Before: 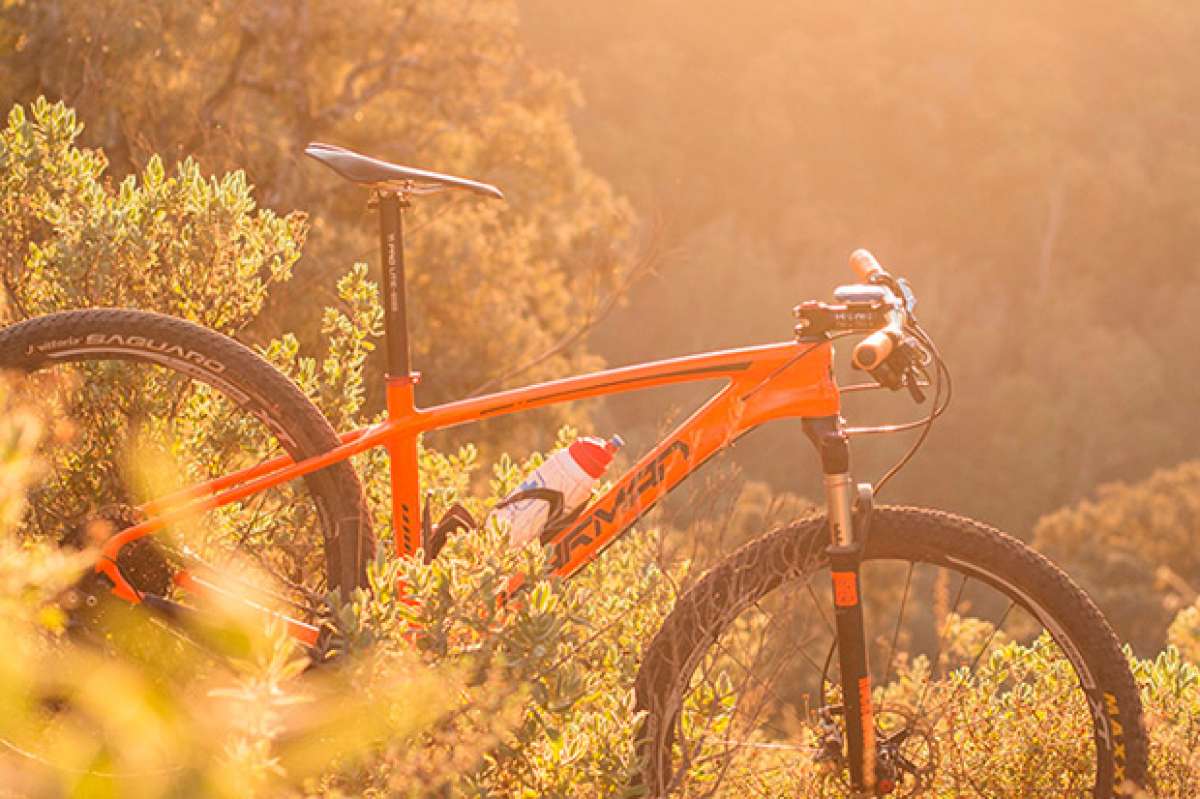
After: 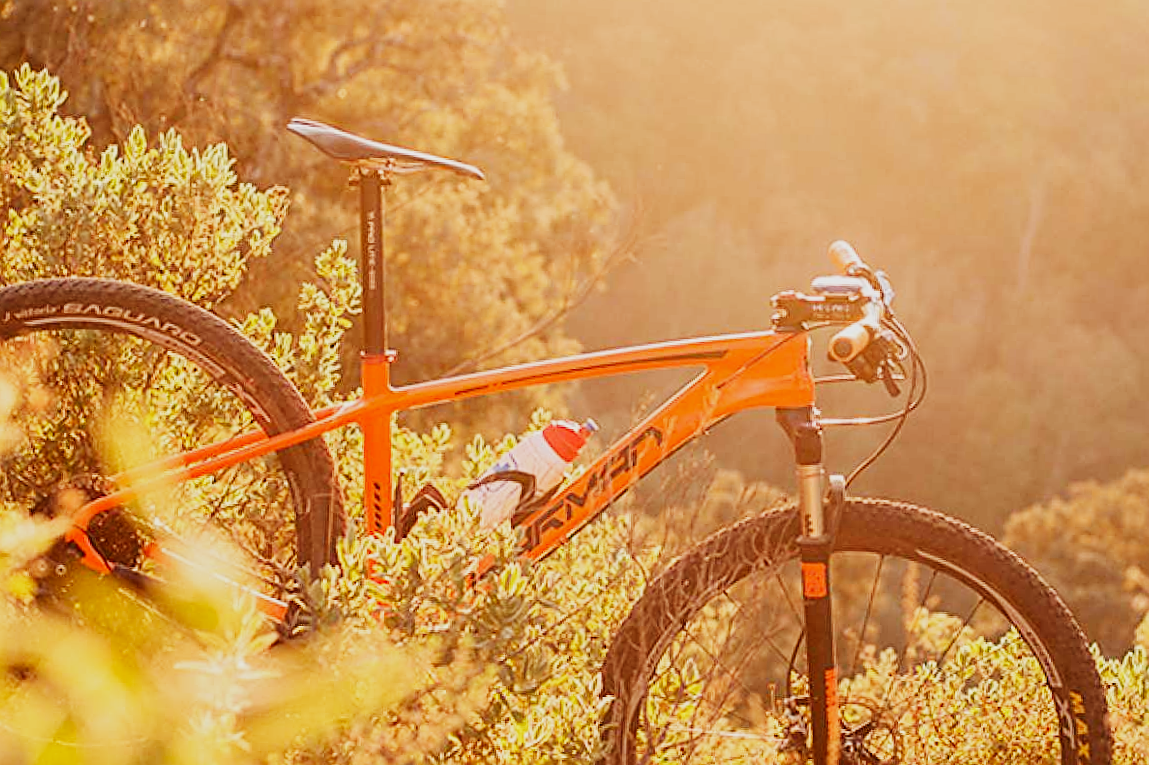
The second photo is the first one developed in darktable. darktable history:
sigmoid: contrast 1.81, skew -0.21, preserve hue 0%, red attenuation 0.1, red rotation 0.035, green attenuation 0.1, green rotation -0.017, blue attenuation 0.15, blue rotation -0.052, base primaries Rec2020
sharpen: on, module defaults
crop and rotate: angle -1.69°
